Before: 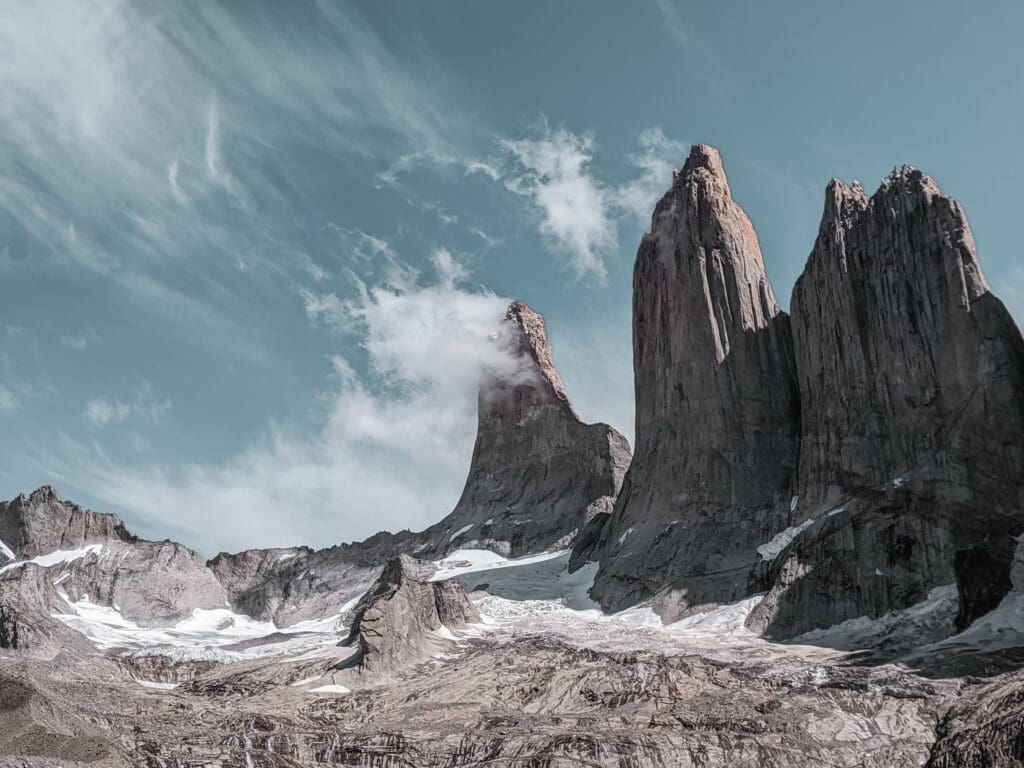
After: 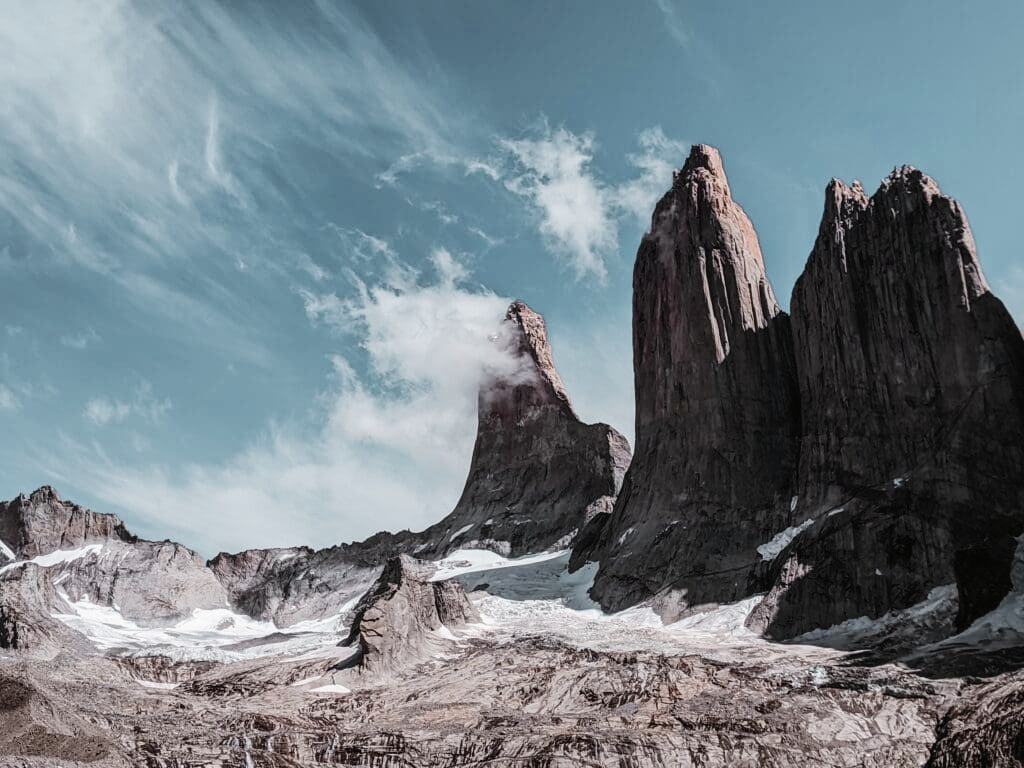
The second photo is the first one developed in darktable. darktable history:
tone curve: curves: ch0 [(0, 0) (0.003, 0.007) (0.011, 0.009) (0.025, 0.014) (0.044, 0.022) (0.069, 0.029) (0.1, 0.037) (0.136, 0.052) (0.177, 0.083) (0.224, 0.121) (0.277, 0.177) (0.335, 0.258) (0.399, 0.351) (0.468, 0.454) (0.543, 0.557) (0.623, 0.654) (0.709, 0.744) (0.801, 0.825) (0.898, 0.909) (1, 1)], preserve colors none
color look up table: target L [96.44, 95.7, 94.2, 89.8, 81.68, 82.64, 79.04, 54.64, 50.52, 48.62, 30.55, 200.21, 85.17, 84.74, 74.91, 69, 60.07, 52.13, 48.37, 45.46, 48.86, 42.42, 41.33, 36.53, 31.39, 13.5, 87.52, 64.81, 53.6, 64.39, 63.97, 50.35, 46.89, 33.24, 41.08, 36.12, 27.86, 28.39, 19.18, 5.599, 0.951, 93.41, 86.88, 85.73, 77.68, 63.74, 58.83, 55.83, 34.84], target a [-10.36, -17.26, -24.04, -55.29, -50.16, -12.44, -33.9, -37.35, -18.27, -27.6, -19.23, 0, 7.214, 10.87, 28.44, 22.1, 55.02, 63.74, 55.58, 37.21, 14.74, 32.03, 45.48, 39.58, 6.202, 30.99, 16.72, 50.93, 66.59, 13.36, 18.25, 63.53, 9.178, 39.07, 46.98, 12.16, 37.98, 19.59, 36.69, 29.08, 5.016, -26.42, -6.085, -52.03, -35.92, -15.13, -23.22, -5.24, -9.46], target b [48.77, 32.97, 77.56, 4.766, 61.18, 67.77, 18.76, 25.94, 32.81, 8.724, 20.71, 0, 60.08, 18.63, 32.94, 45.92, 51.51, 40.06, 6.073, 28.21, 37.07, 7.465, 43.85, 37.05, 12.71, 18.68, -9.346, -9.476, -36.44, -36.67, -10.57, -19.82, -60.6, -77.83, -2.248, -15.33, -36.76, -43.83, -49.14, -24.02, -3.131, -4.341, -2.941, -22.29, -6.304, -34.82, -21.36, -3.354, -12.69], num patches 49
